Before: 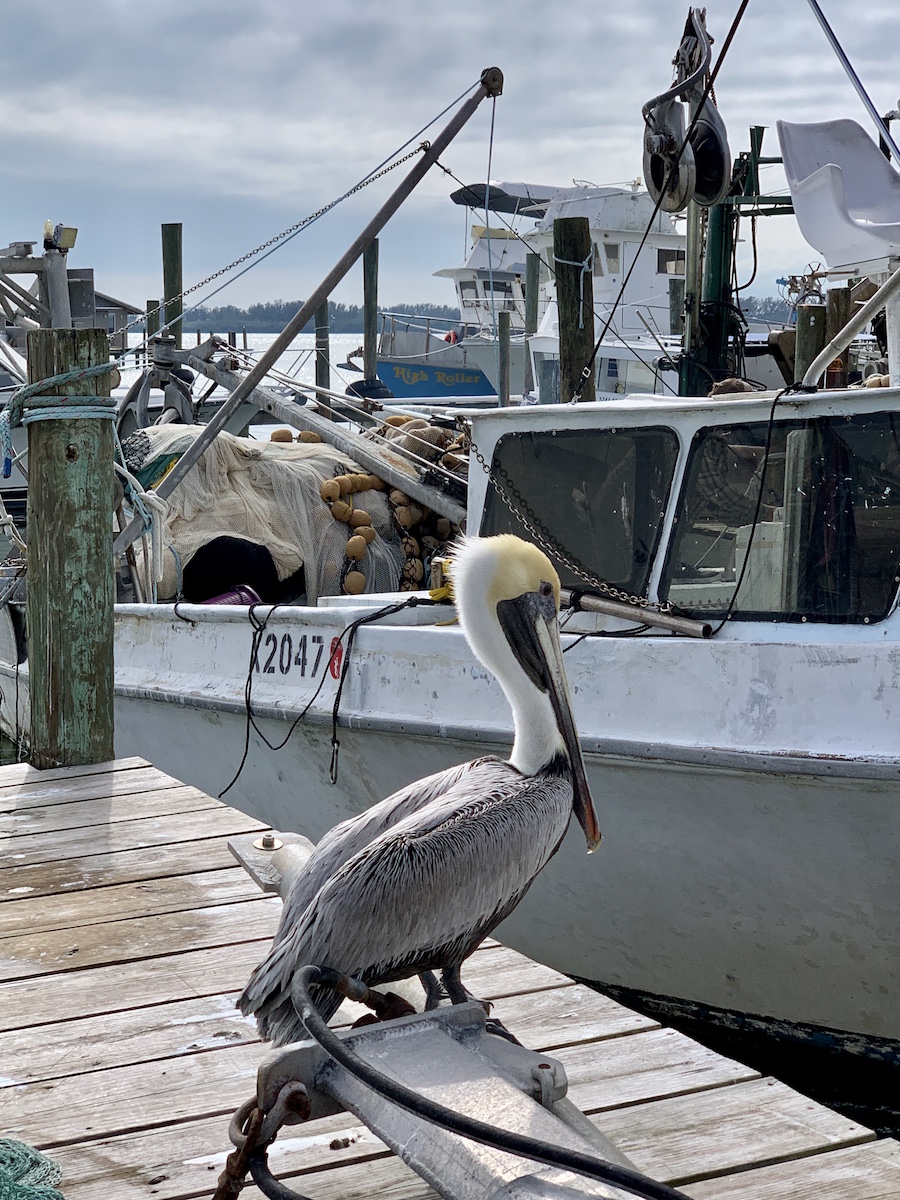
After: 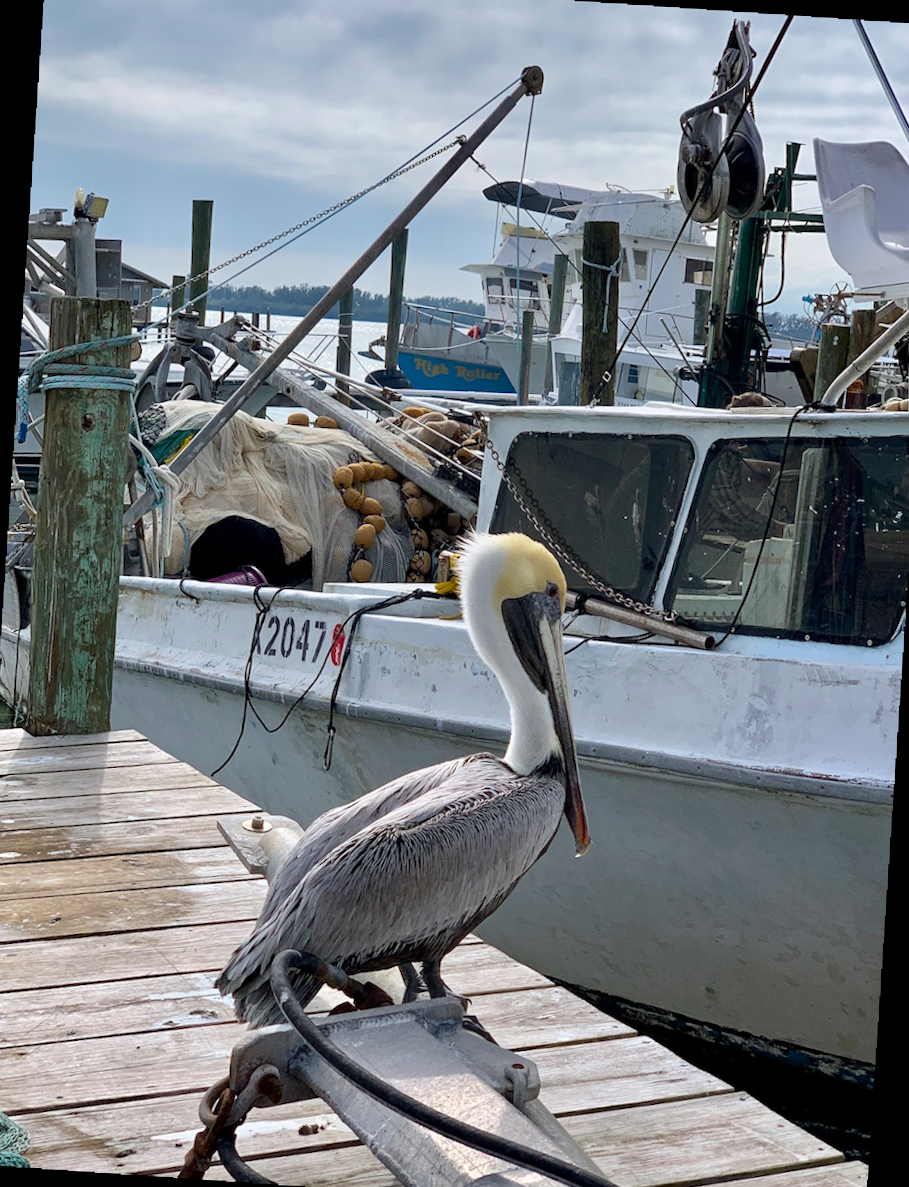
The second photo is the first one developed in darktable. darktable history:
color balance: output saturation 110%
crop and rotate: angle -1.69°
rotate and perspective: rotation 2.17°, automatic cropping off
